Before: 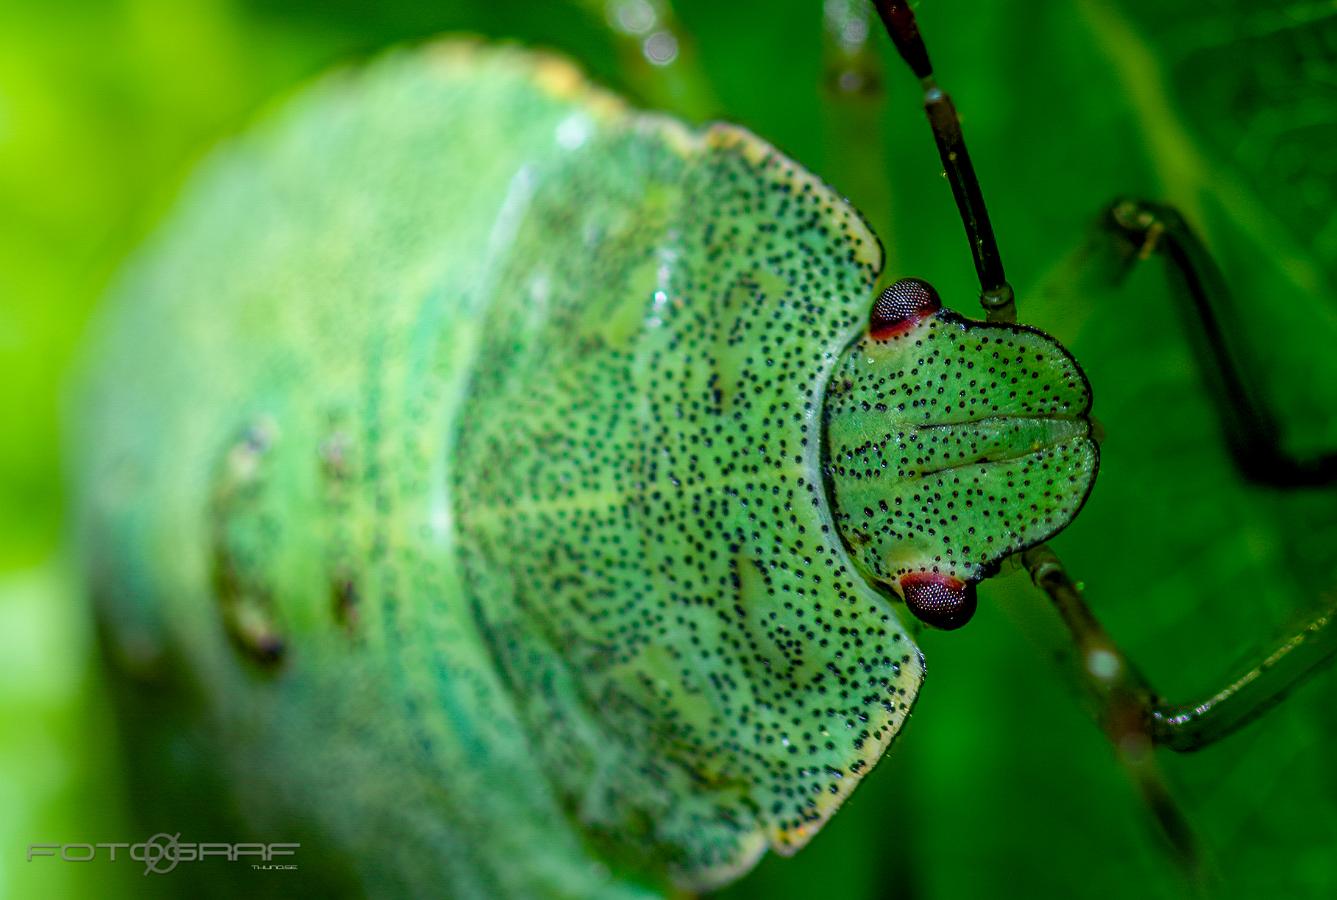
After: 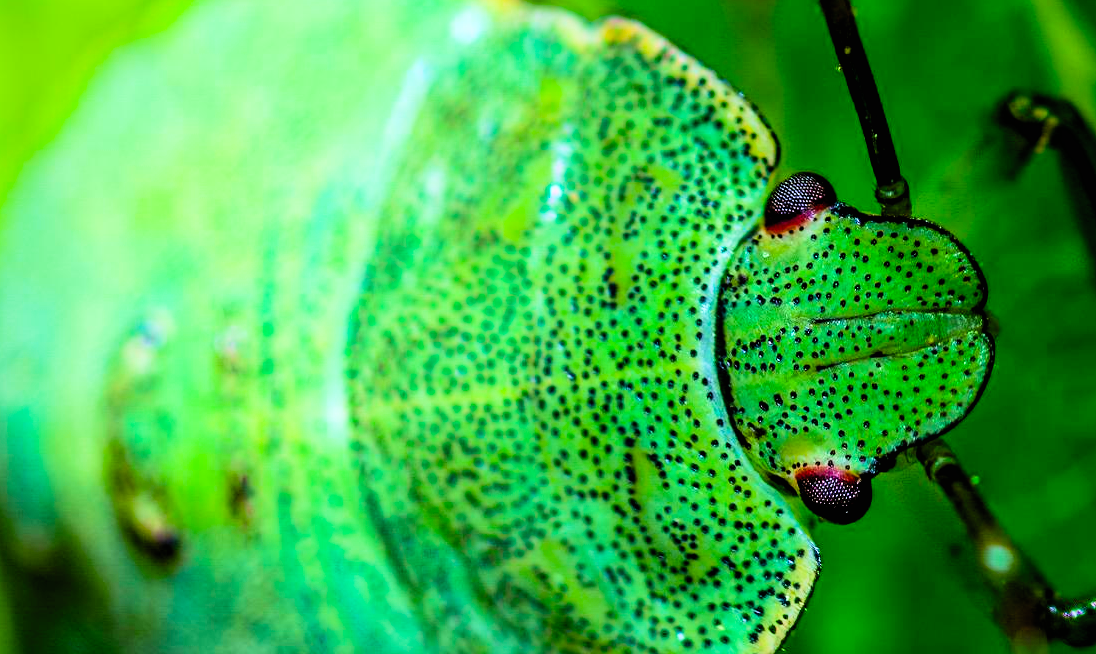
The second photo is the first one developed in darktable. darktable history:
crop: left 7.856%, top 11.836%, right 10.12%, bottom 15.387%
filmic rgb: black relative exposure -5 EV, white relative exposure 3.2 EV, hardness 3.42, contrast 1.2, highlights saturation mix -30%
contrast brightness saturation: contrast 0.2, brightness 0.16, saturation 0.22
white balance: red 0.974, blue 1.044
exposure: exposure 0.236 EV, compensate highlight preservation false
color balance rgb: perceptual saturation grading › global saturation 20%, global vibrance 20%
velvia: on, module defaults
